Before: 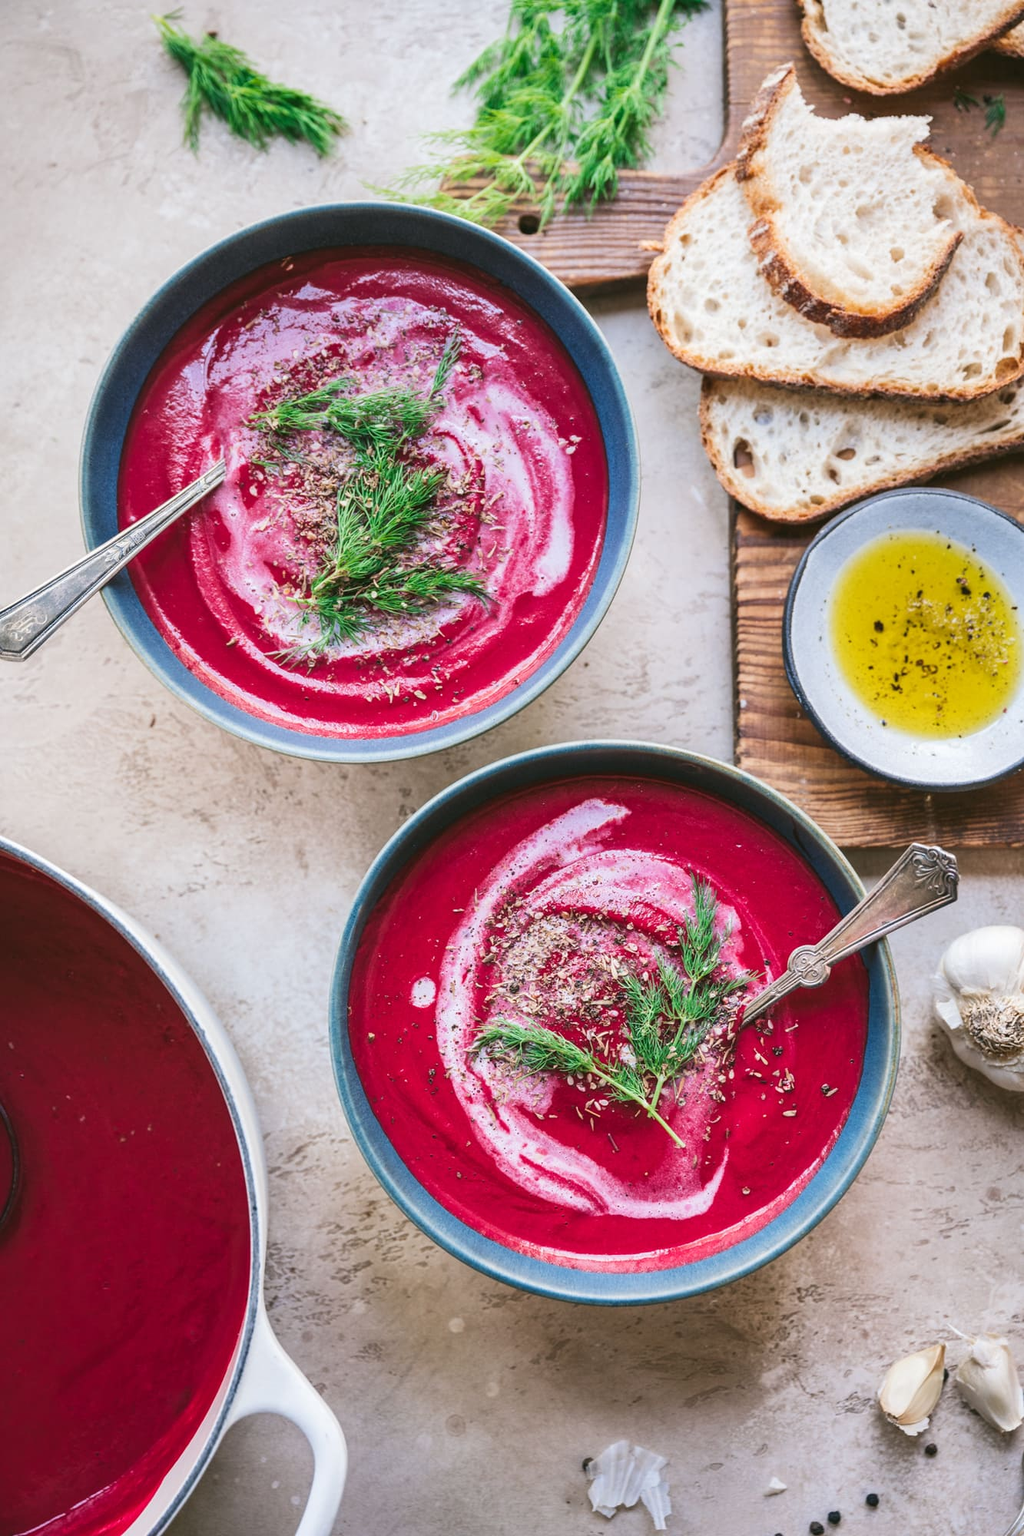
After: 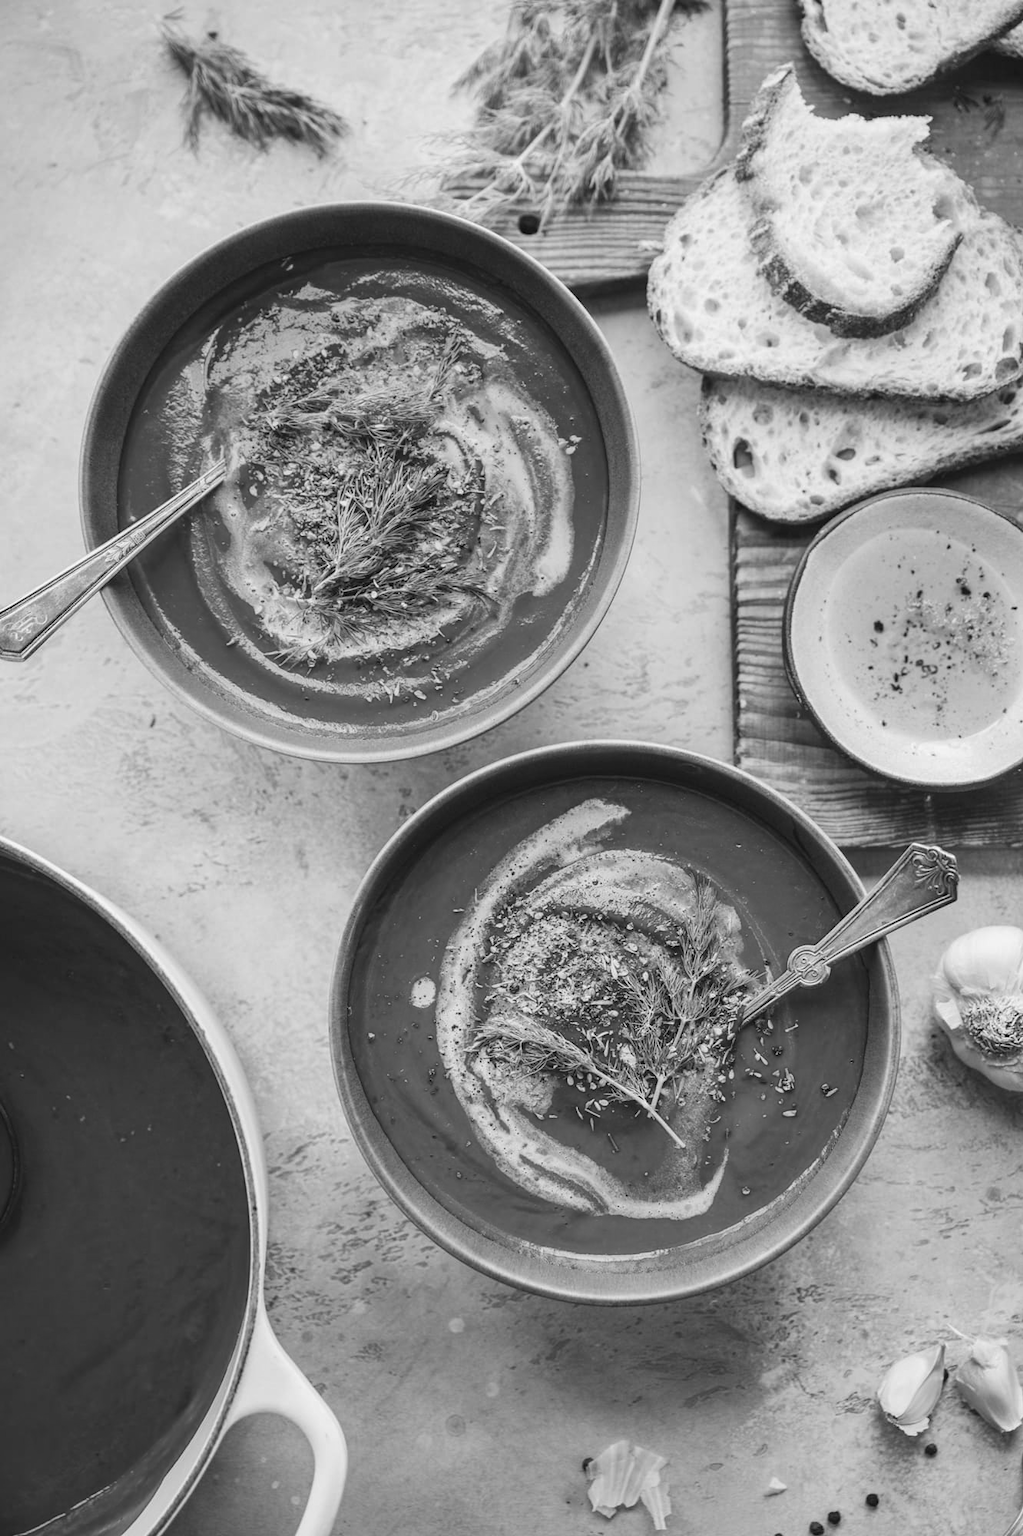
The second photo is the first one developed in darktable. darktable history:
monochrome: a -35.87, b 49.73, size 1.7
